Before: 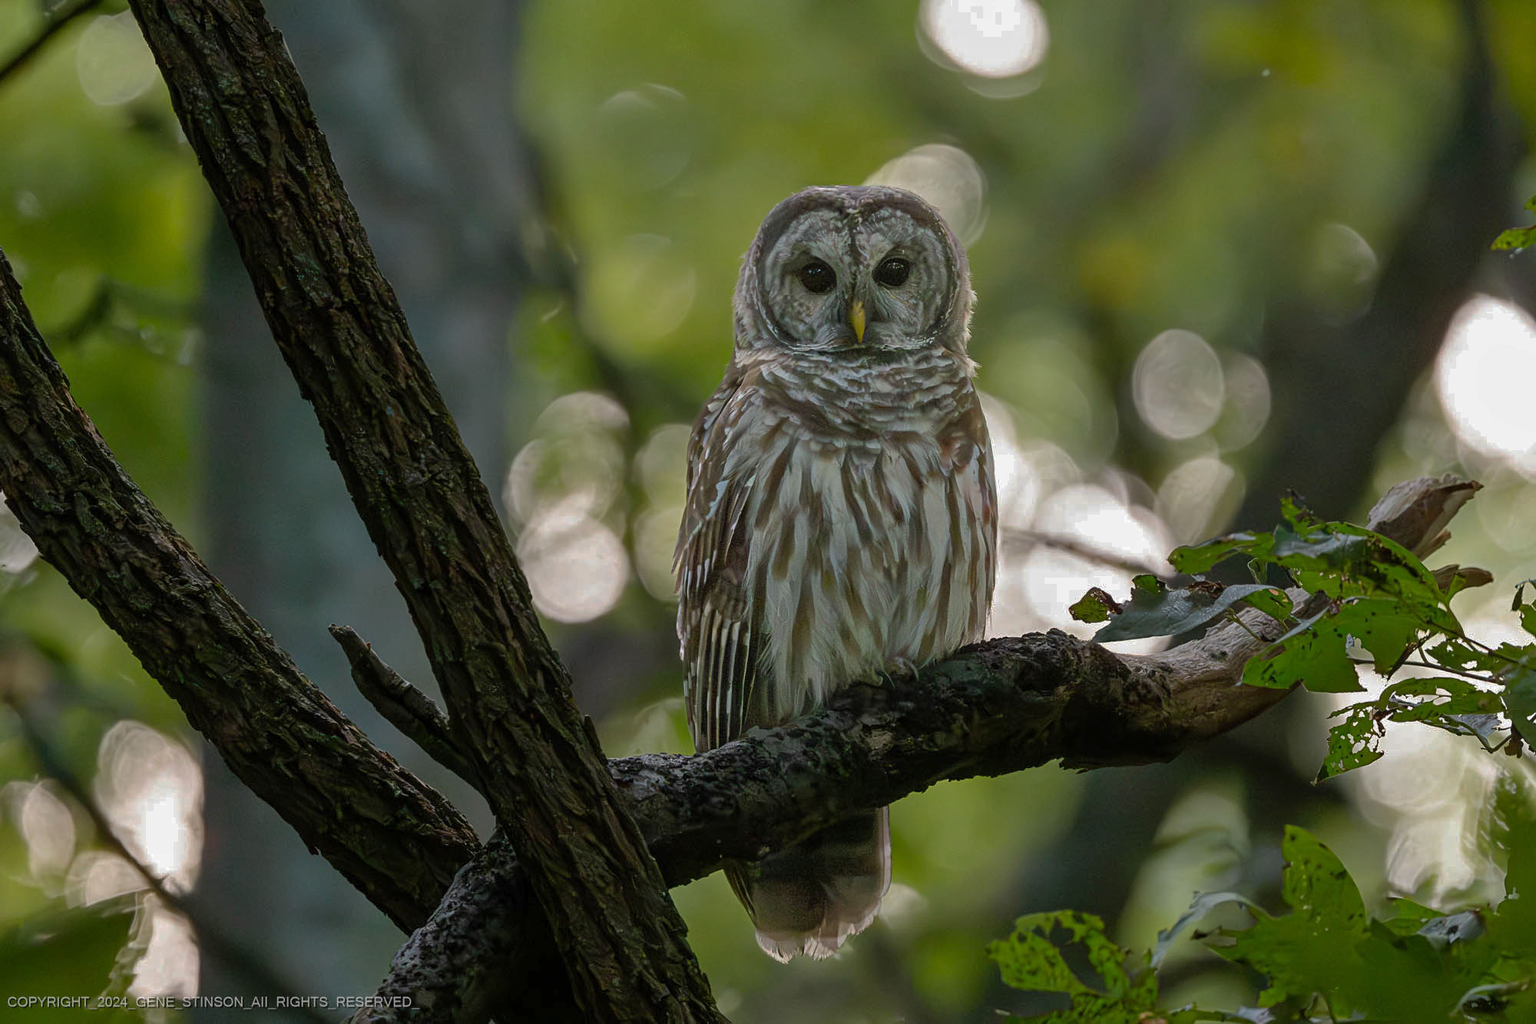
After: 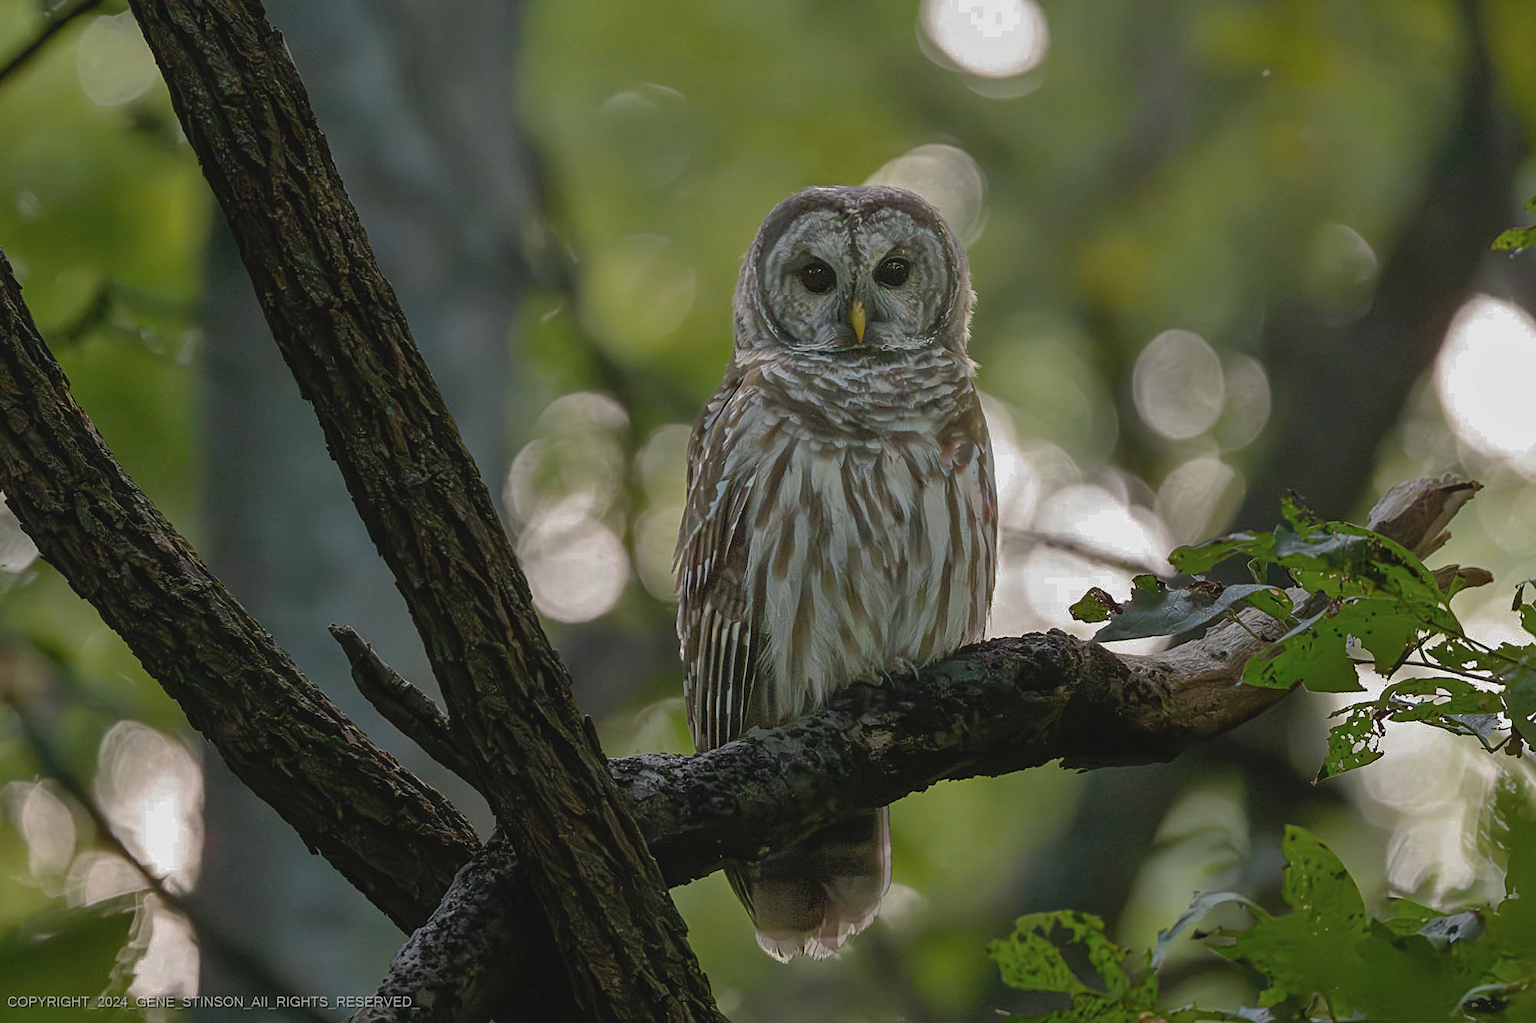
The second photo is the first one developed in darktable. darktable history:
contrast brightness saturation: contrast -0.101, saturation -0.105
sharpen: amount 0.216
